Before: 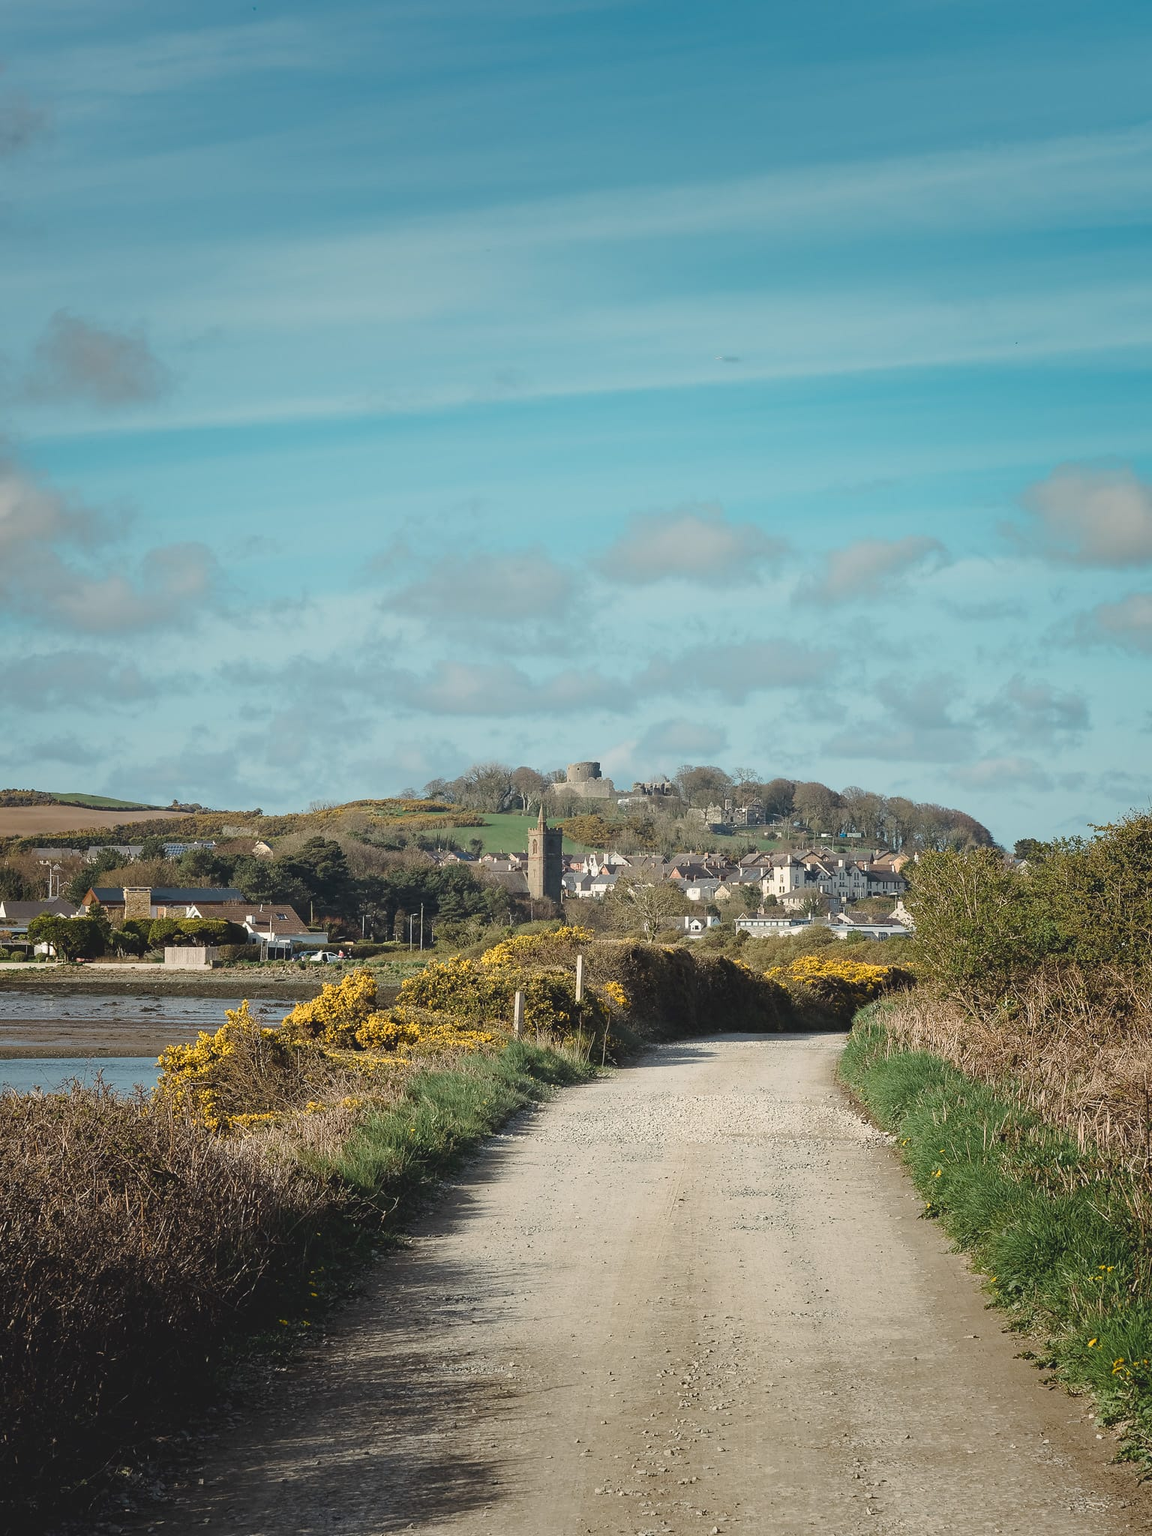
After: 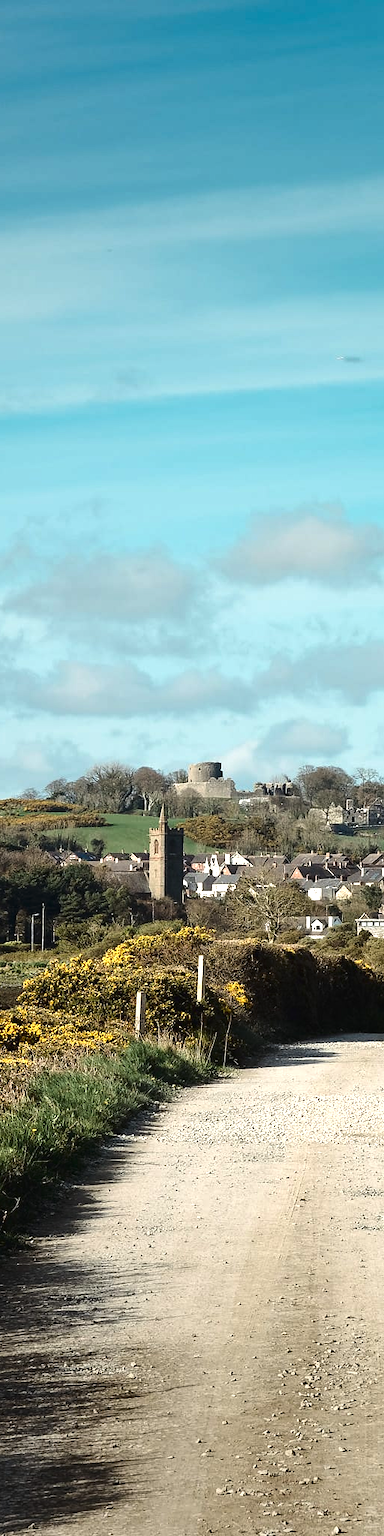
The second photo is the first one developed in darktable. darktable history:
contrast brightness saturation: contrast 0.07, brightness -0.132, saturation 0.056
exposure: compensate exposure bias true, compensate highlight preservation false
crop: left 32.928%, right 33.732%
tone equalizer: -8 EV -0.72 EV, -7 EV -0.727 EV, -6 EV -0.633 EV, -5 EV -0.388 EV, -3 EV 0.389 EV, -2 EV 0.6 EV, -1 EV 0.687 EV, +0 EV 0.764 EV, edges refinement/feathering 500, mask exposure compensation -1.57 EV, preserve details no
